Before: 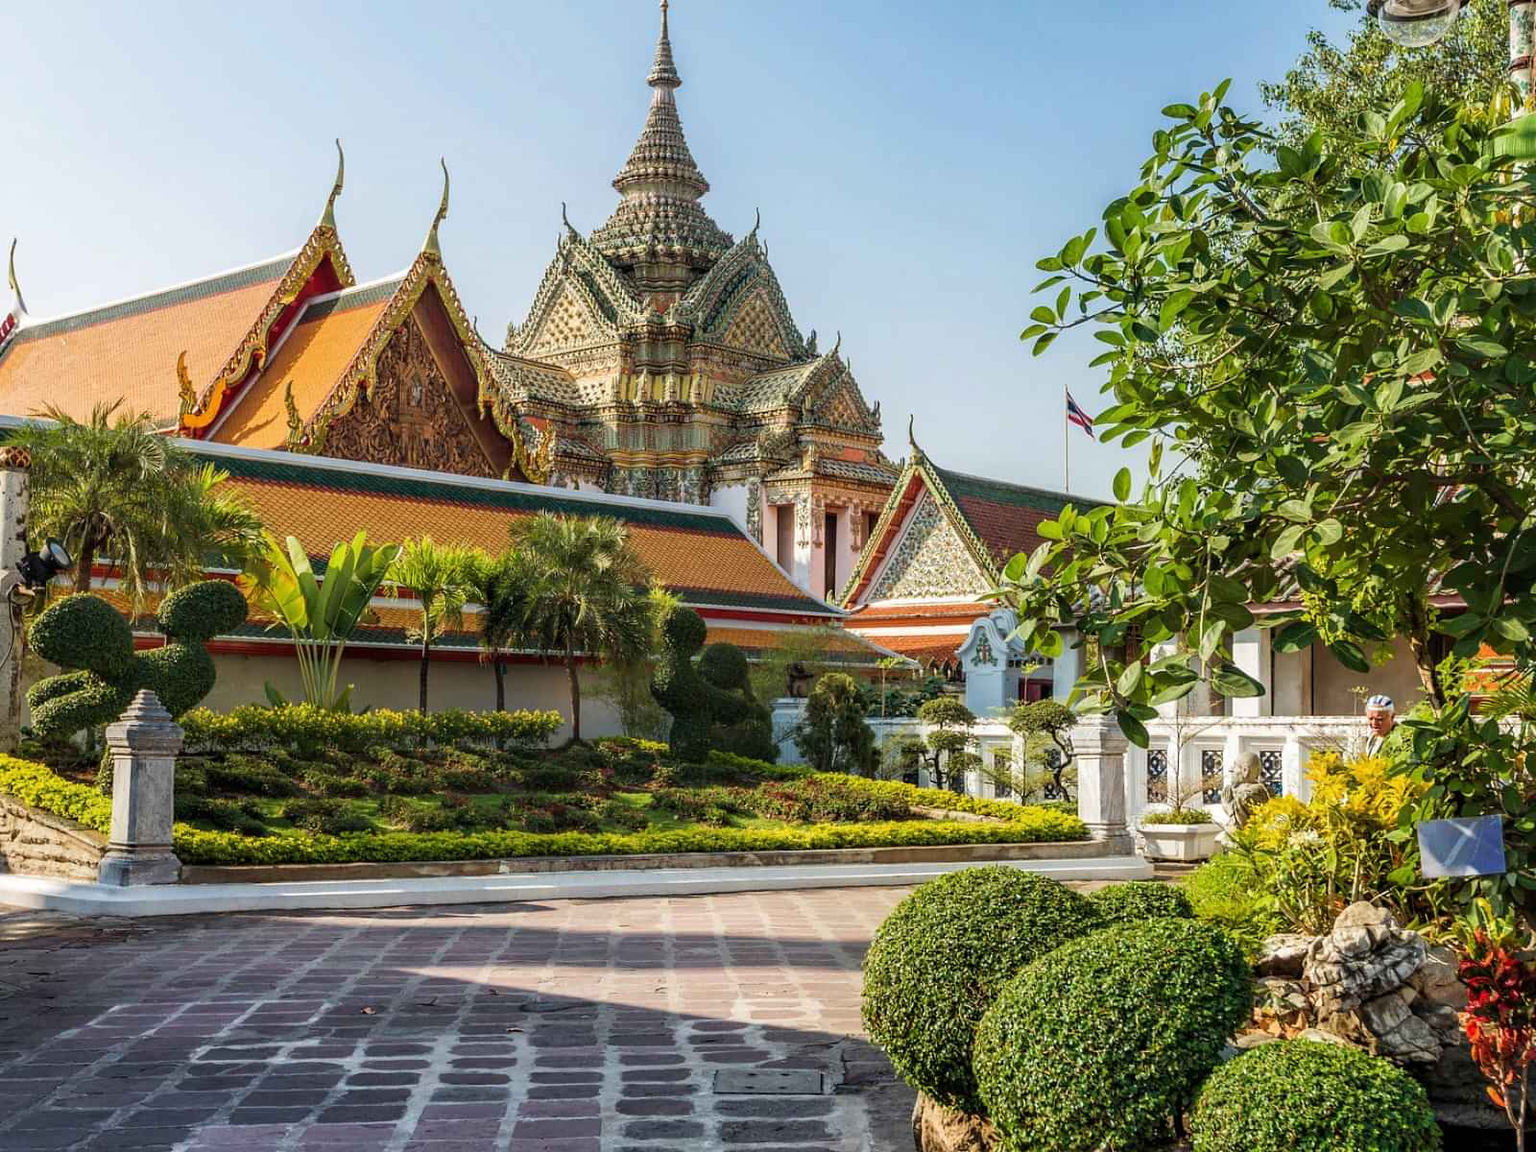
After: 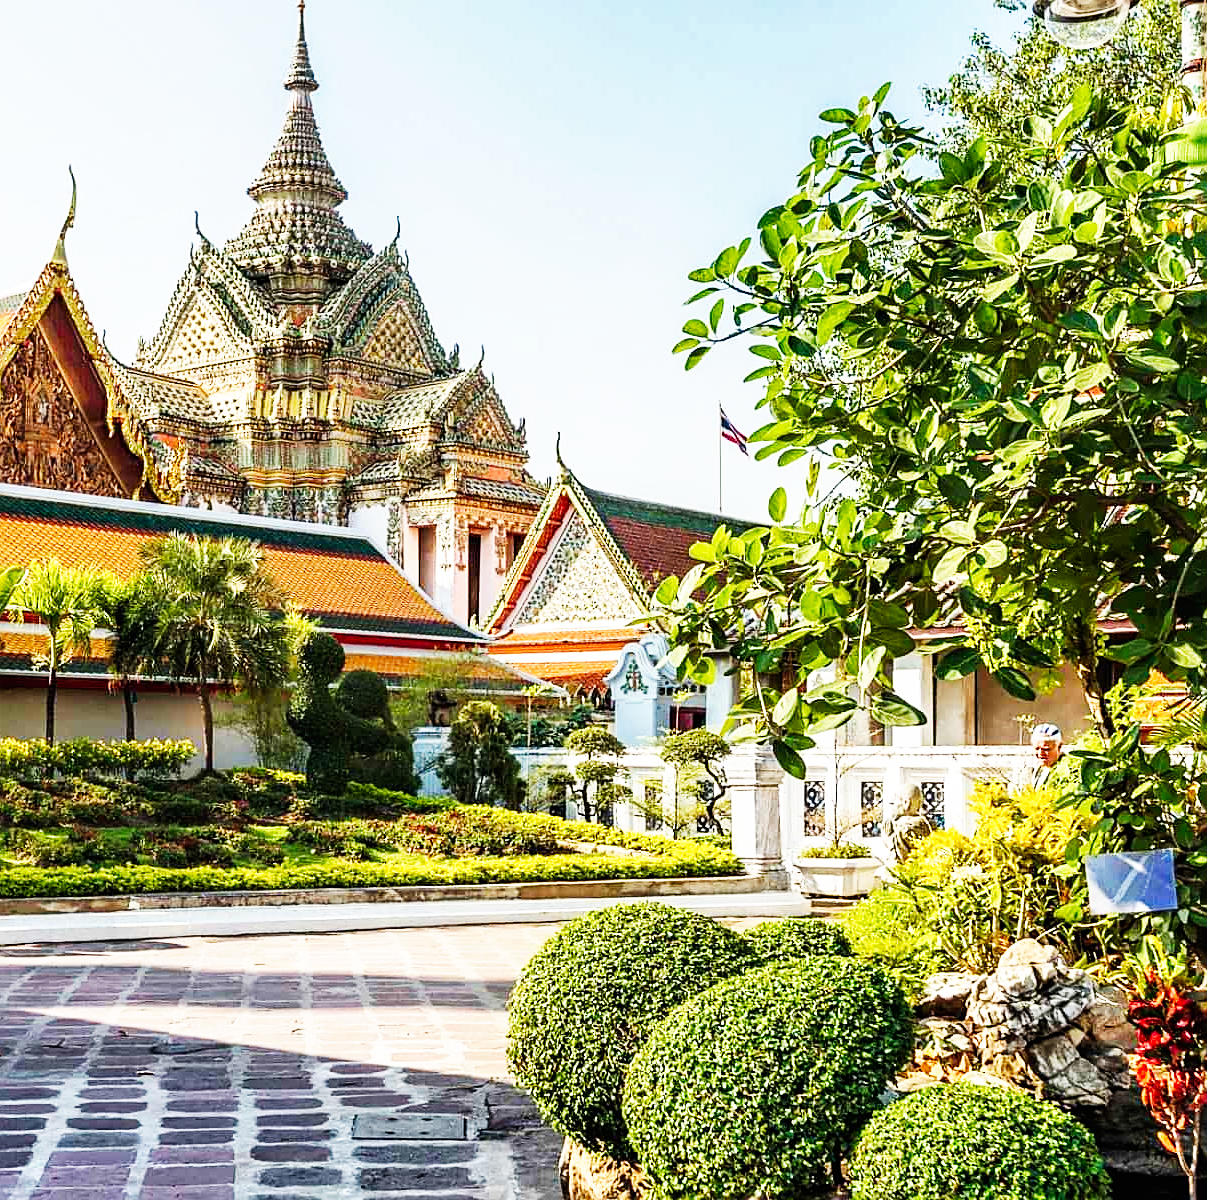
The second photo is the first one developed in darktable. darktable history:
sharpen: on, module defaults
base curve: curves: ch0 [(0, 0) (0.007, 0.004) (0.027, 0.03) (0.046, 0.07) (0.207, 0.54) (0.442, 0.872) (0.673, 0.972) (1, 1)], preserve colors none
crop and rotate: left 24.561%
shadows and highlights: radius 125.13, shadows 30.35, highlights -31.03, low approximation 0.01, soften with gaussian
